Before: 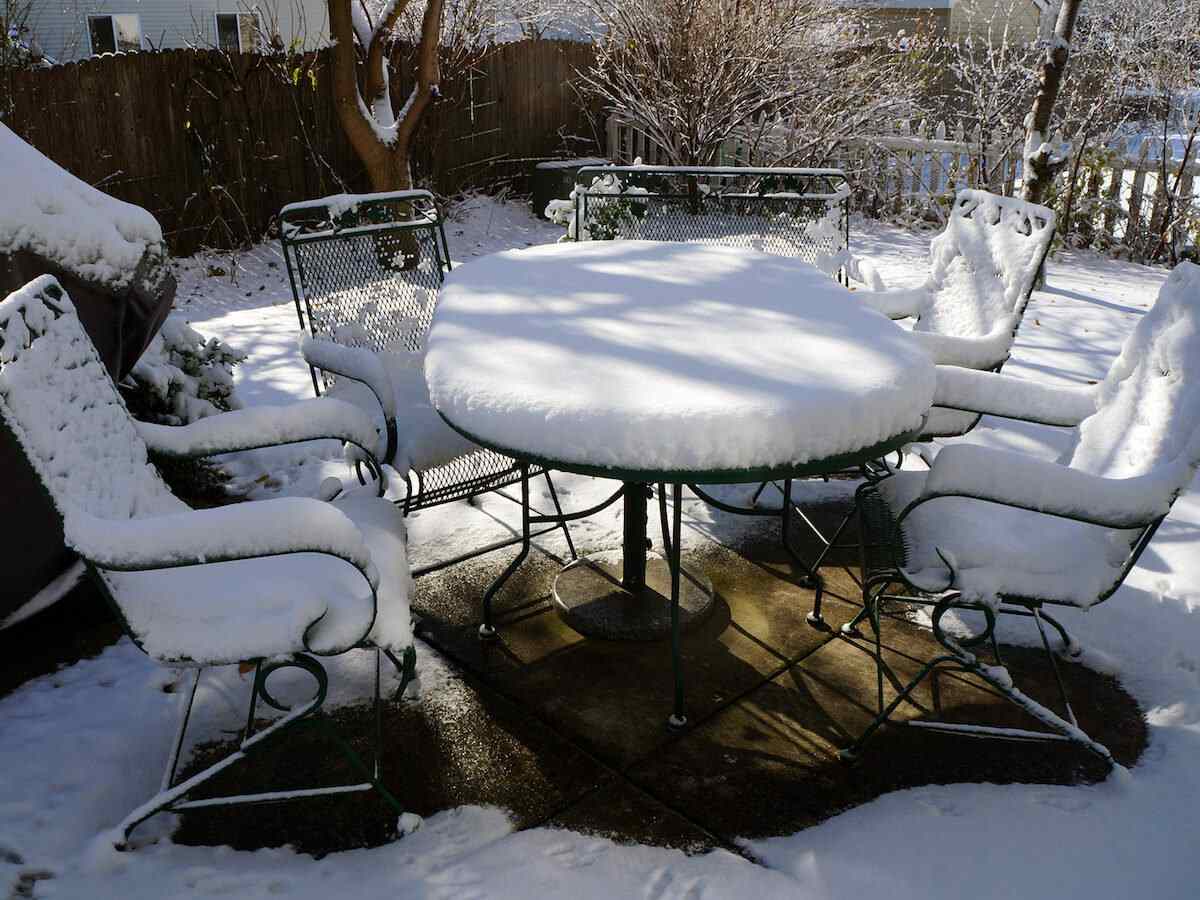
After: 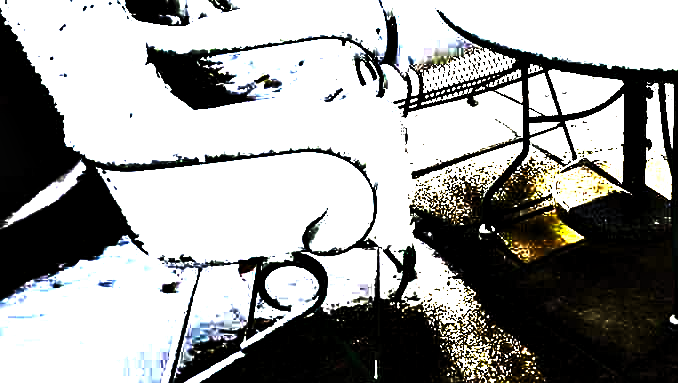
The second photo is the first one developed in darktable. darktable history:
levels: levels [0.044, 0.475, 0.791]
contrast brightness saturation: contrast 0.822, brightness 0.582, saturation 0.595
crop: top 44.493%, right 43.456%, bottom 12.879%
sharpen: on, module defaults
contrast equalizer: y [[0.6 ×6], [0.55 ×6], [0 ×6], [0 ×6], [0 ×6]]
base curve: curves: ch0 [(0, 0) (0.028, 0.03) (0.121, 0.232) (0.46, 0.748) (0.859, 0.968) (1, 1)], preserve colors none
exposure: black level correction 0, exposure 0.498 EV, compensate exposure bias true, compensate highlight preservation false
